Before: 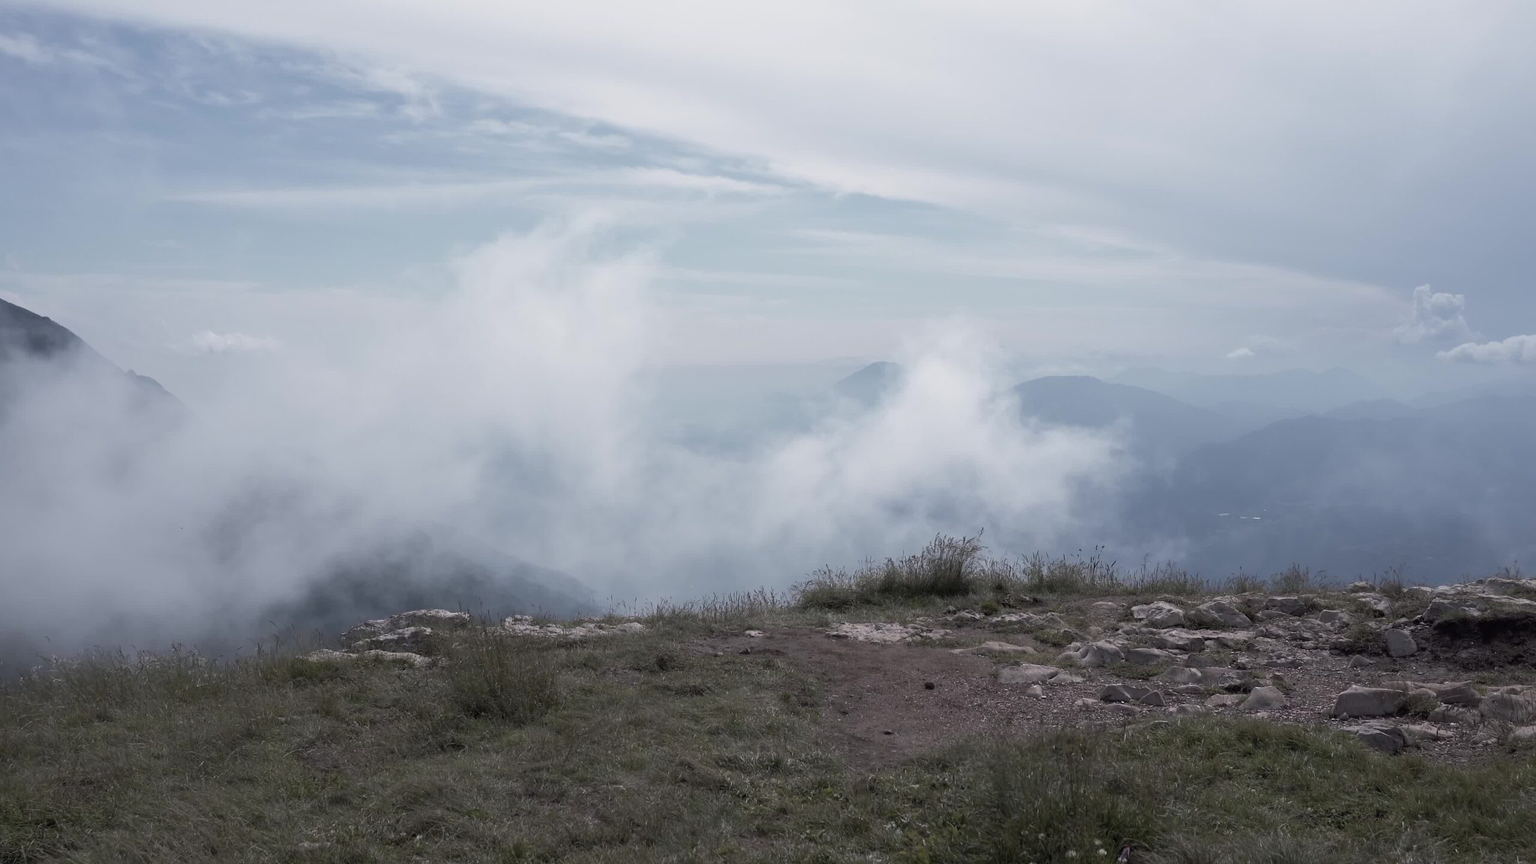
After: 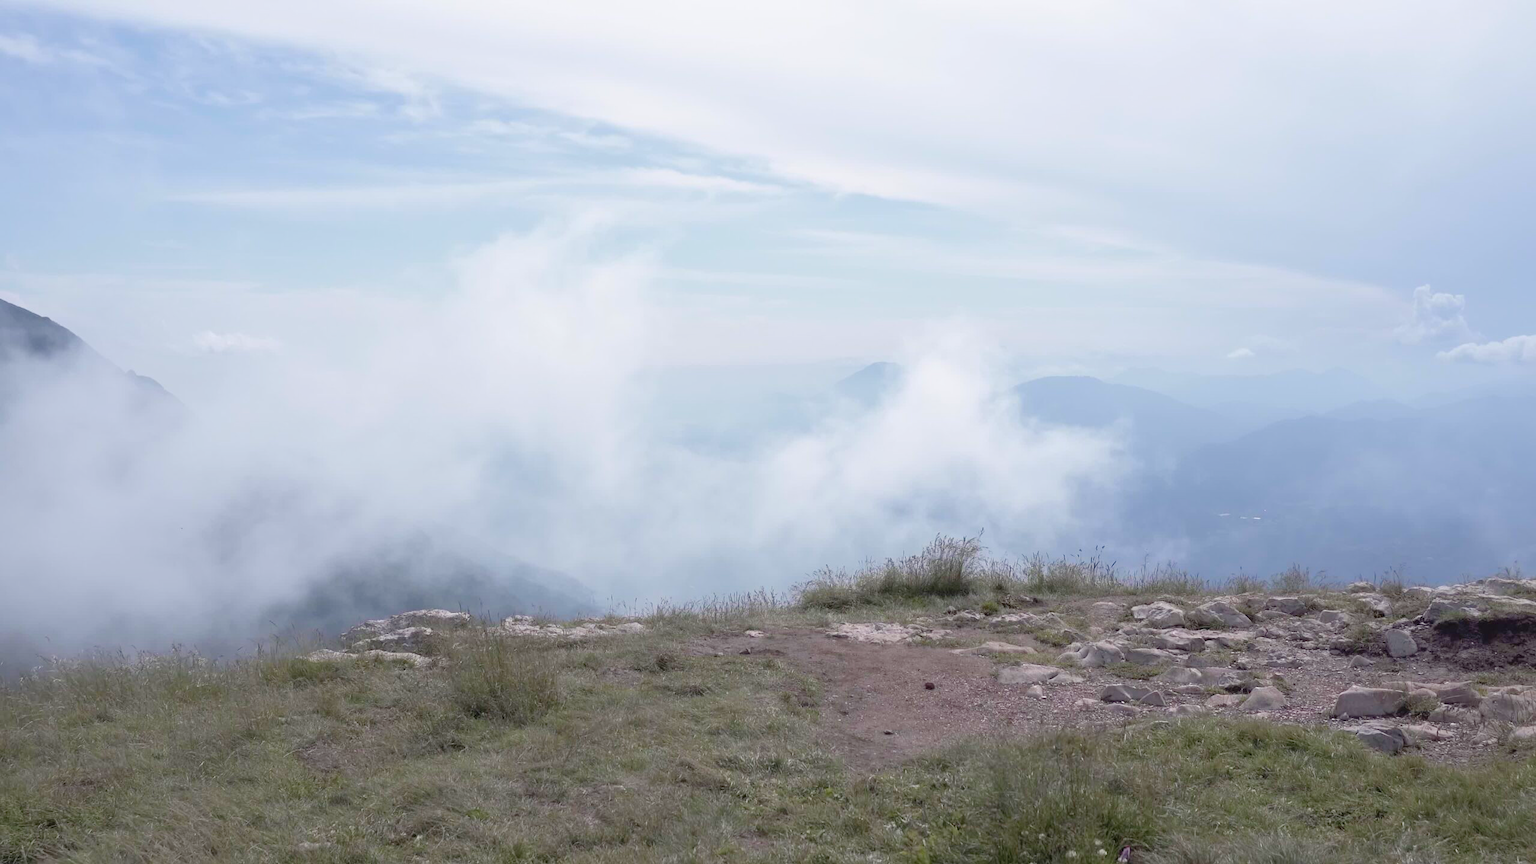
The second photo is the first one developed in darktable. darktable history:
levels: levels [0, 0.397, 0.955]
contrast brightness saturation: saturation 0.1
tone equalizer: on, module defaults
